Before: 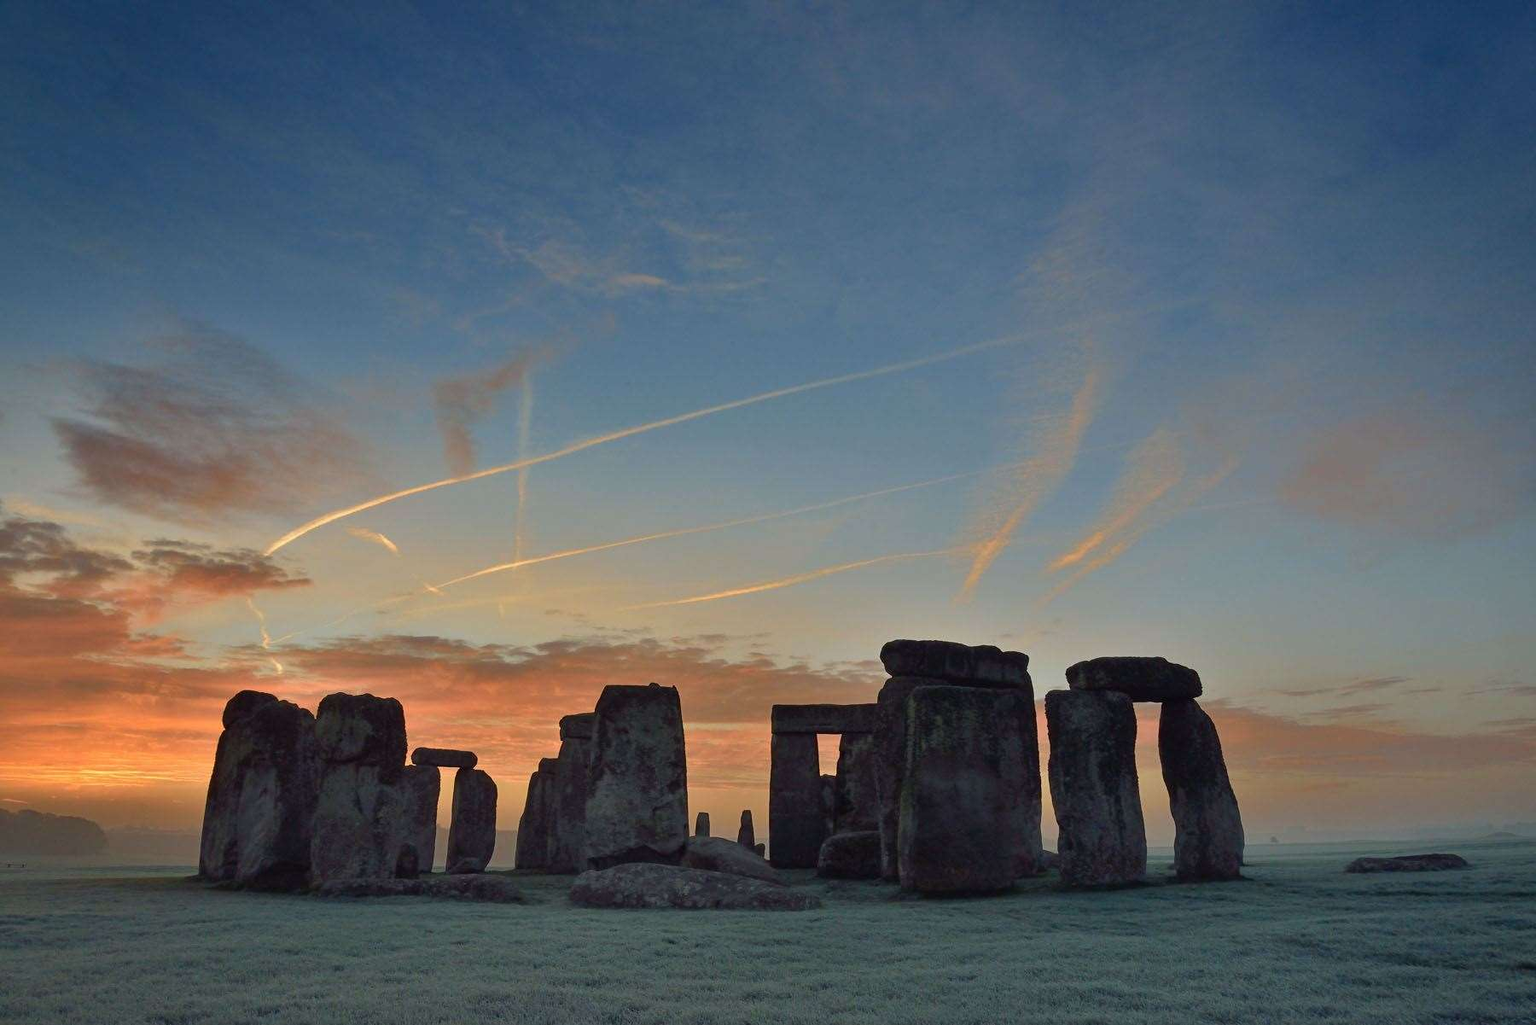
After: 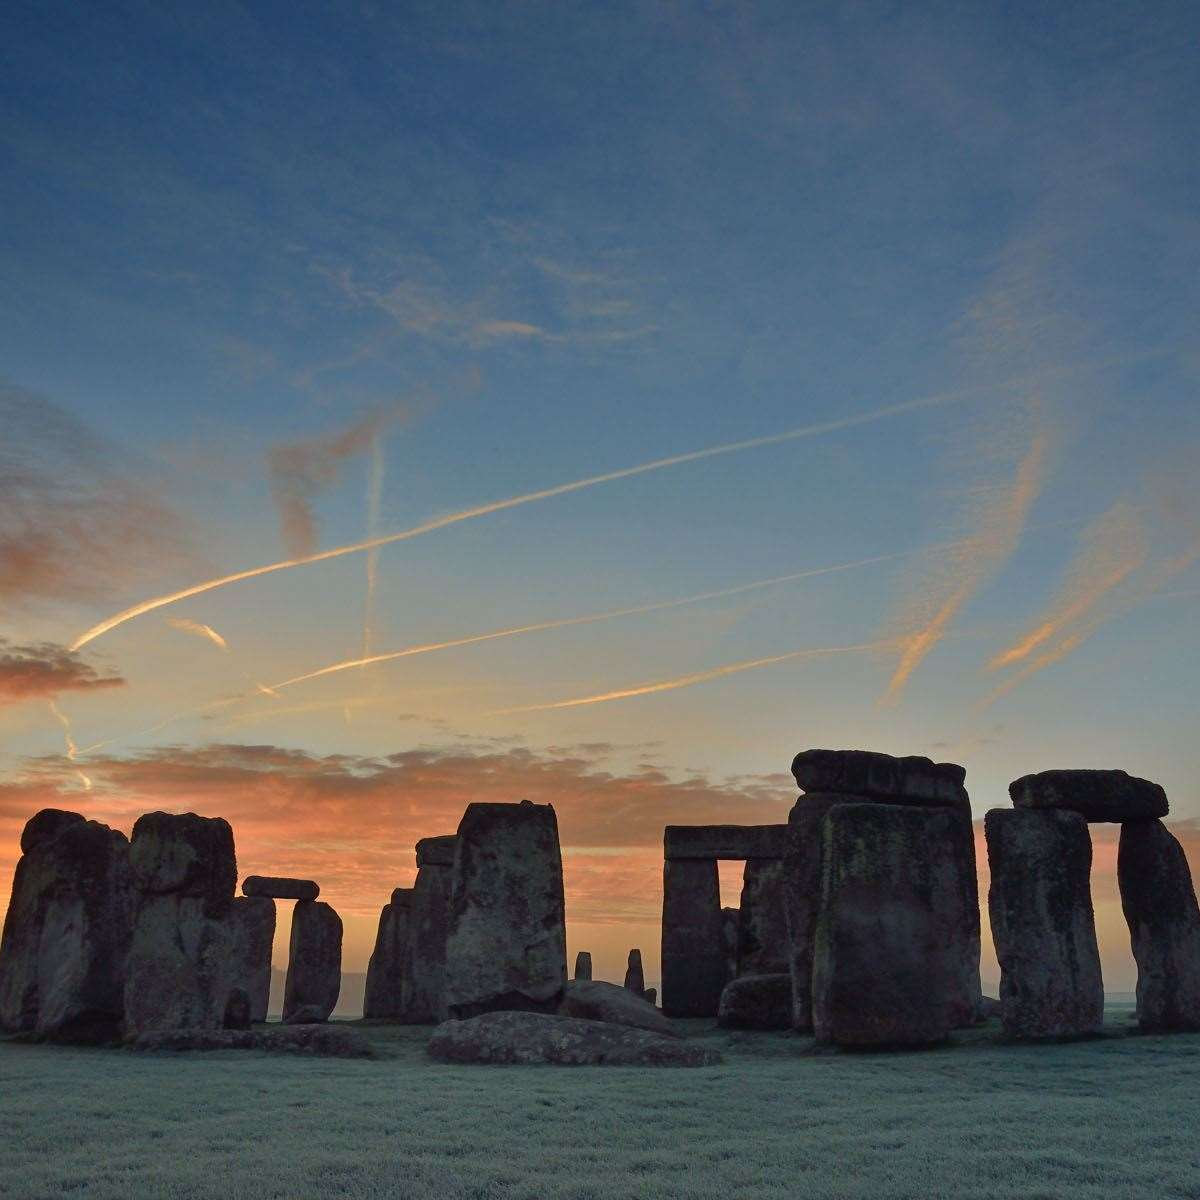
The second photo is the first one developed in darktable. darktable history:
crop and rotate: left 13.351%, right 19.967%
